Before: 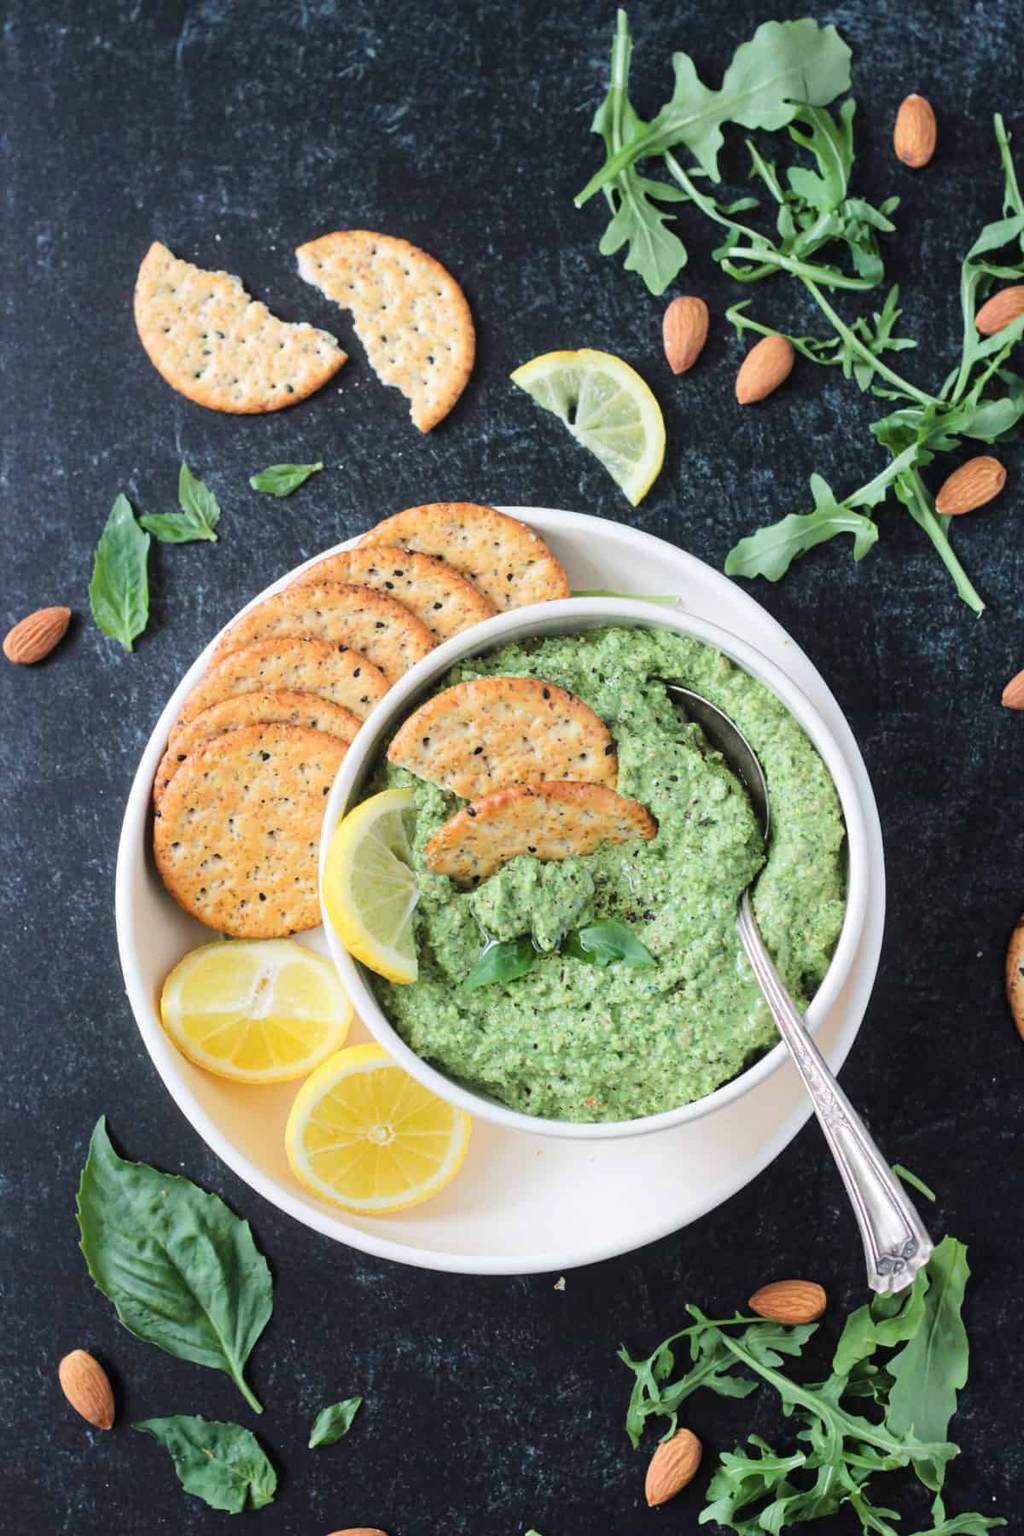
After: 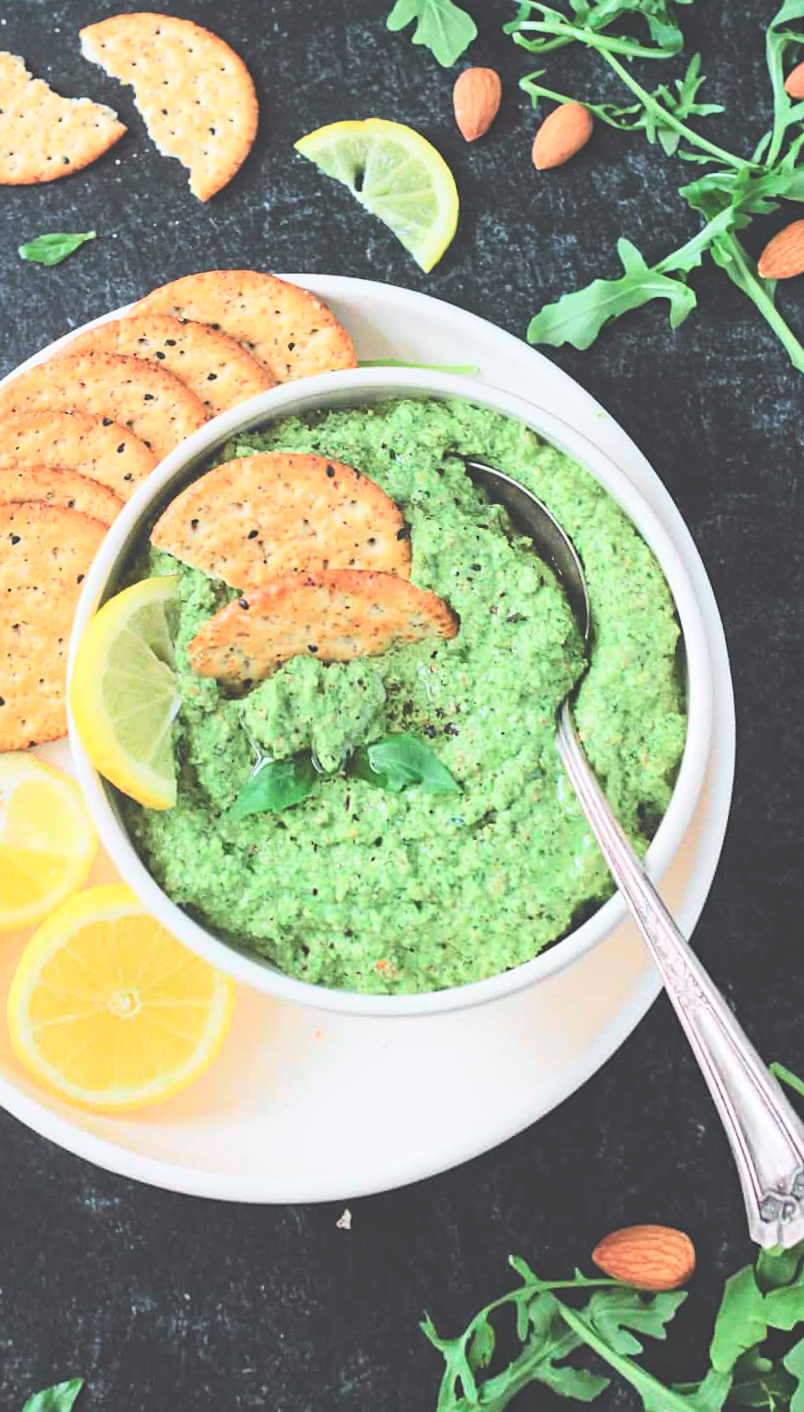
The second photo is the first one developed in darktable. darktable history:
rotate and perspective: rotation 0.72°, lens shift (vertical) -0.352, lens shift (horizontal) -0.051, crop left 0.152, crop right 0.859, crop top 0.019, crop bottom 0.964
haze removal: compatibility mode true, adaptive false
exposure: black level correction -0.041, exposure 0.064 EV, compensate highlight preservation false
crop: left 19.159%, top 9.58%, bottom 9.58%
tone curve: curves: ch0 [(0, 0) (0.051, 0.03) (0.096, 0.071) (0.241, 0.247) (0.455, 0.525) (0.594, 0.697) (0.741, 0.845) (0.871, 0.933) (1, 0.984)]; ch1 [(0, 0) (0.1, 0.038) (0.318, 0.243) (0.399, 0.351) (0.478, 0.469) (0.499, 0.499) (0.534, 0.549) (0.565, 0.594) (0.601, 0.634) (0.666, 0.7) (1, 1)]; ch2 [(0, 0) (0.453, 0.45) (0.479, 0.483) (0.504, 0.499) (0.52, 0.519) (0.541, 0.559) (0.592, 0.612) (0.824, 0.815) (1, 1)], color space Lab, independent channels, preserve colors none
sharpen: amount 0.2
